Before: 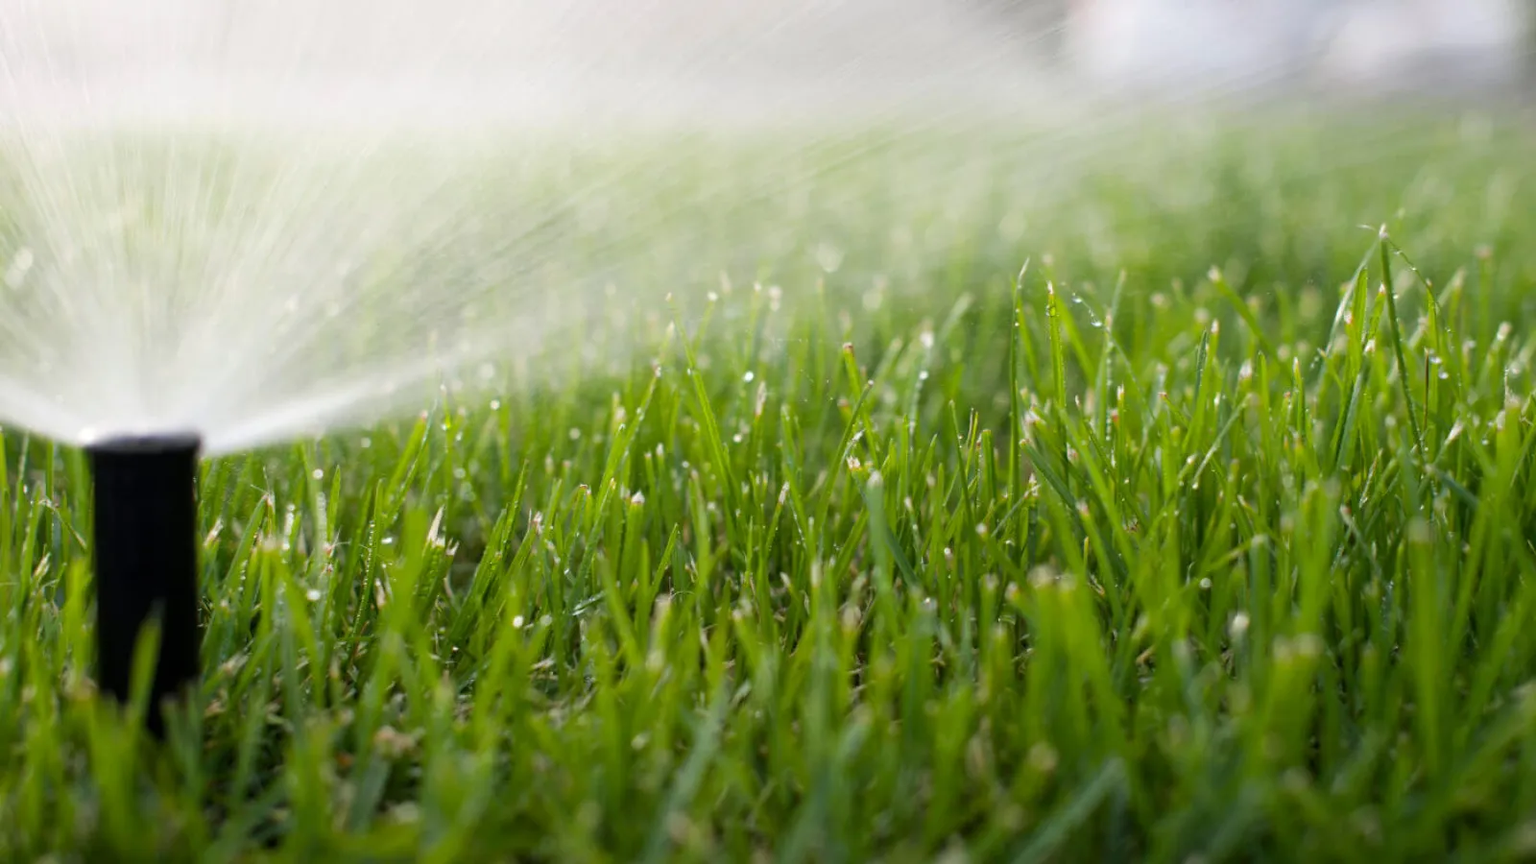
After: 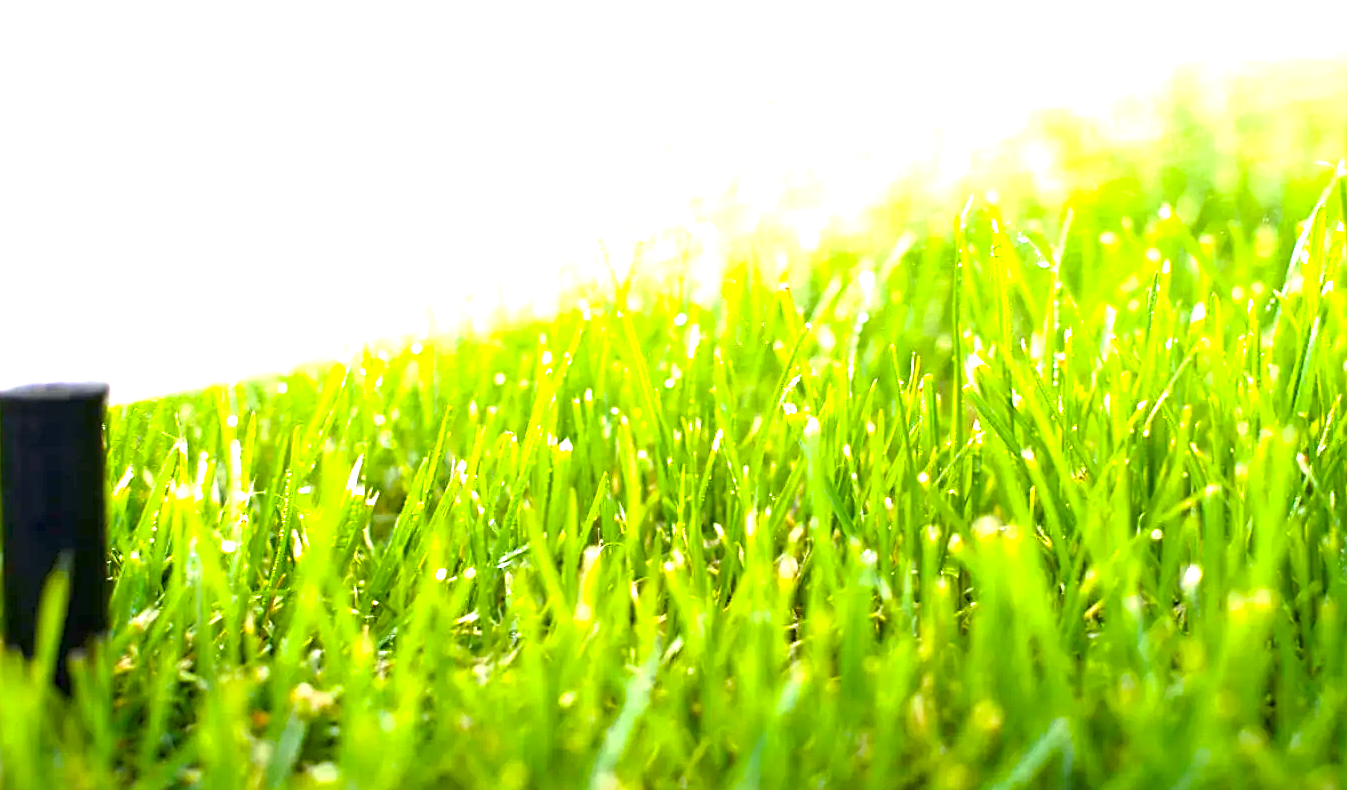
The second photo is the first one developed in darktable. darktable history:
sharpen: on, module defaults
color balance rgb: perceptual saturation grading › global saturation 36.237%, perceptual saturation grading › shadows 34.99%, perceptual brilliance grading › global brilliance 9.243%, perceptual brilliance grading › shadows 14.399%
exposure: black level correction 0, exposure 1.748 EV, compensate highlight preservation false
crop: left 6.218%, top 8.138%, right 9.535%, bottom 4.066%
